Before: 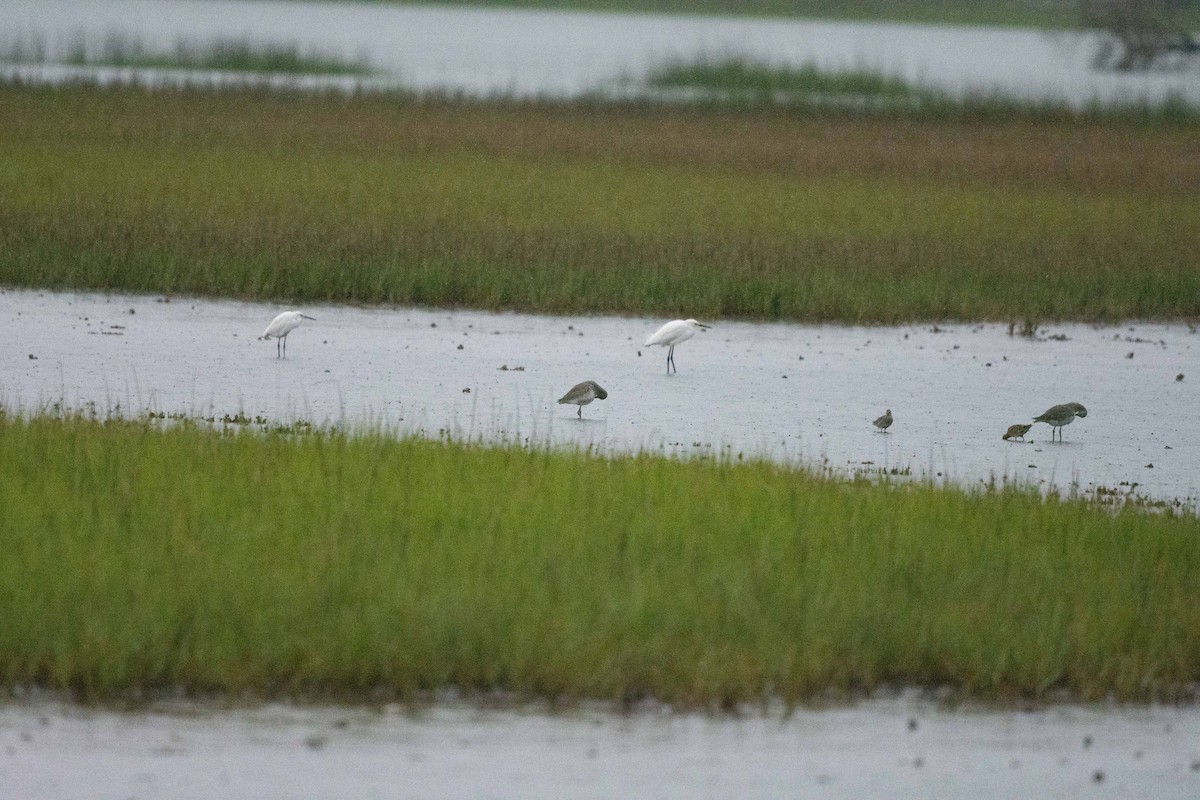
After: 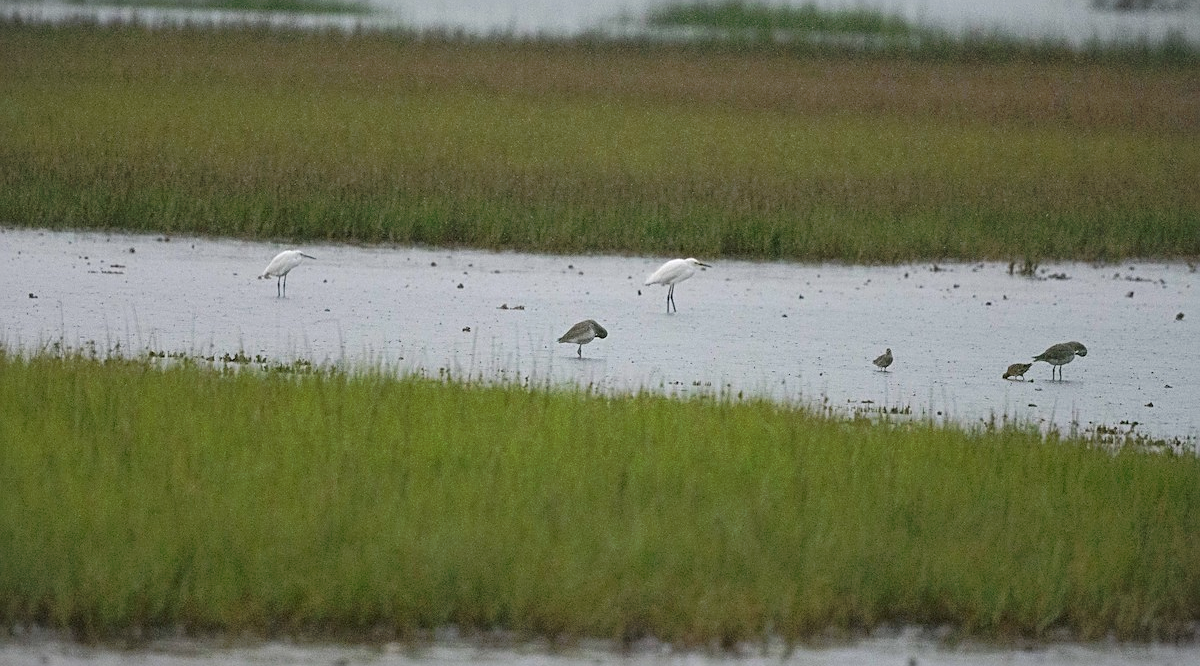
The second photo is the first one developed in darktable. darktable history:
vignetting: fall-off start 100%, brightness -0.282, width/height ratio 1.31
tone curve: curves: ch0 [(0, 0) (0.003, 0.012) (0.011, 0.015) (0.025, 0.027) (0.044, 0.045) (0.069, 0.064) (0.1, 0.093) (0.136, 0.133) (0.177, 0.177) (0.224, 0.221) (0.277, 0.272) (0.335, 0.342) (0.399, 0.398) (0.468, 0.462) (0.543, 0.547) (0.623, 0.624) (0.709, 0.711) (0.801, 0.792) (0.898, 0.889) (1, 1)], preserve colors none
sharpen: on, module defaults
crop: top 7.625%, bottom 8.027%
